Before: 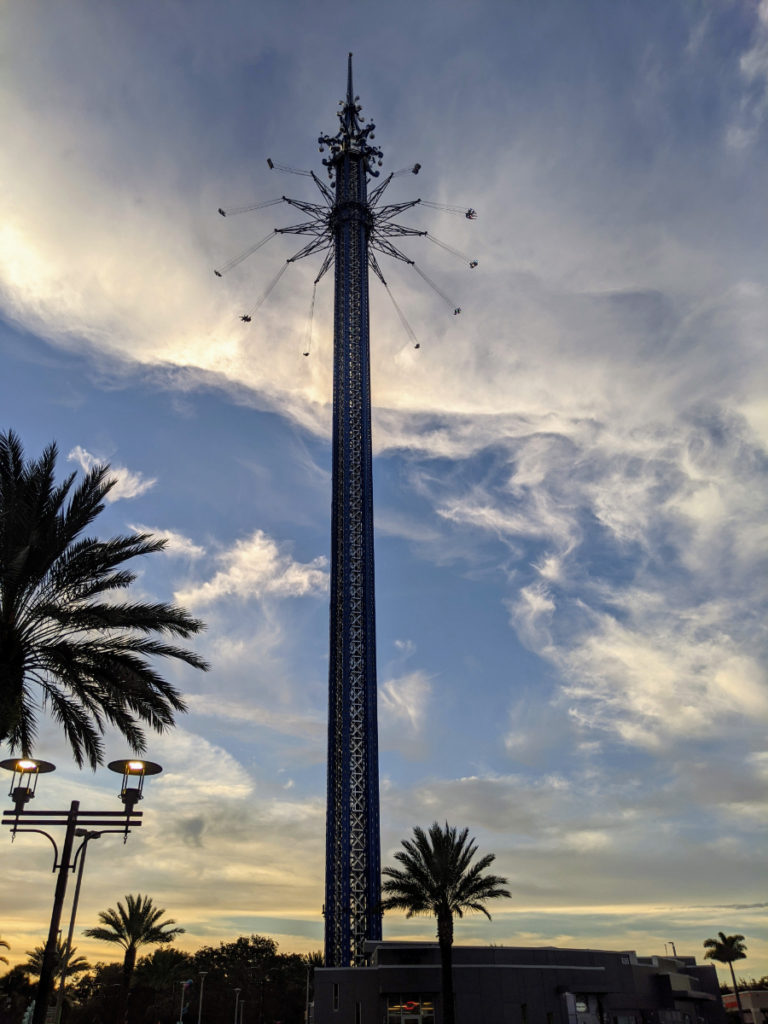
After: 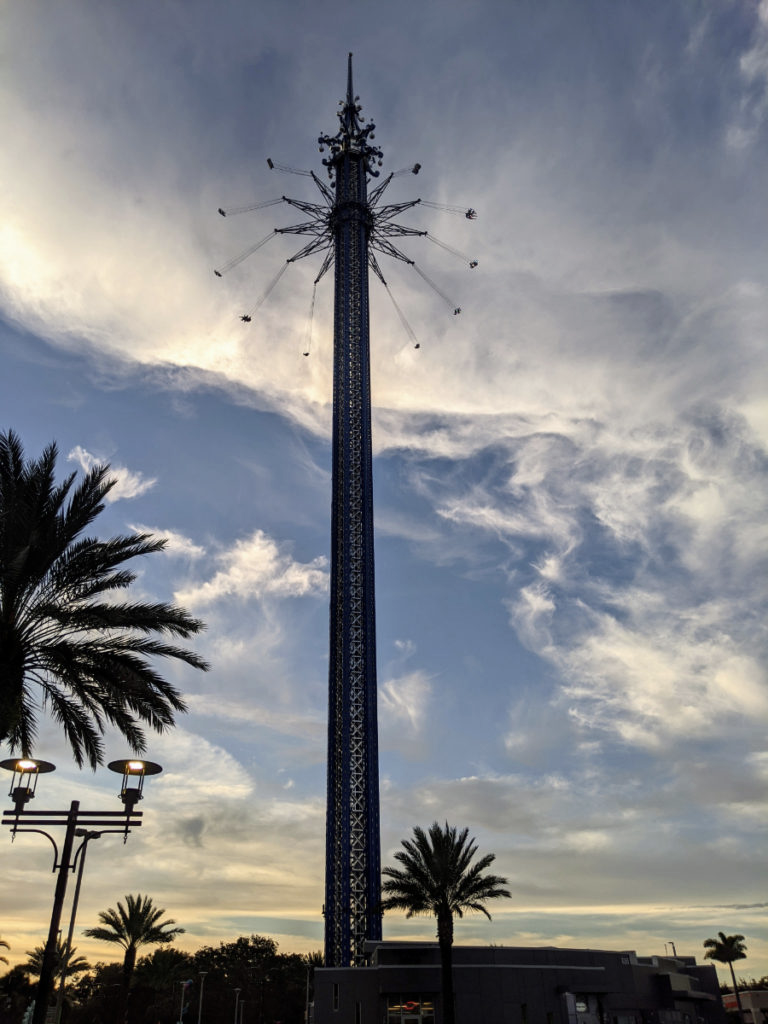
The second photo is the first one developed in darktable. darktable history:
contrast brightness saturation: contrast 0.109, saturation -0.171
